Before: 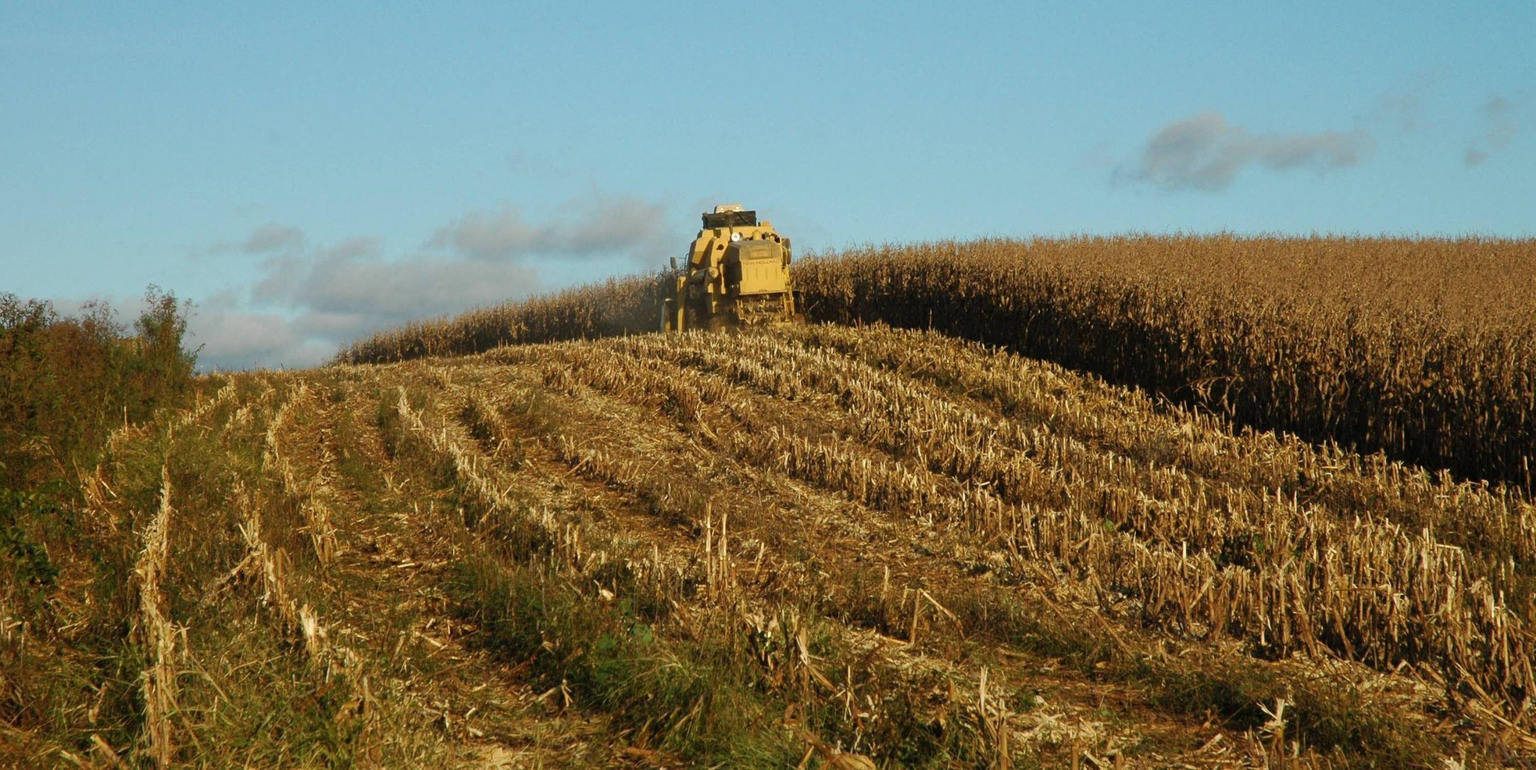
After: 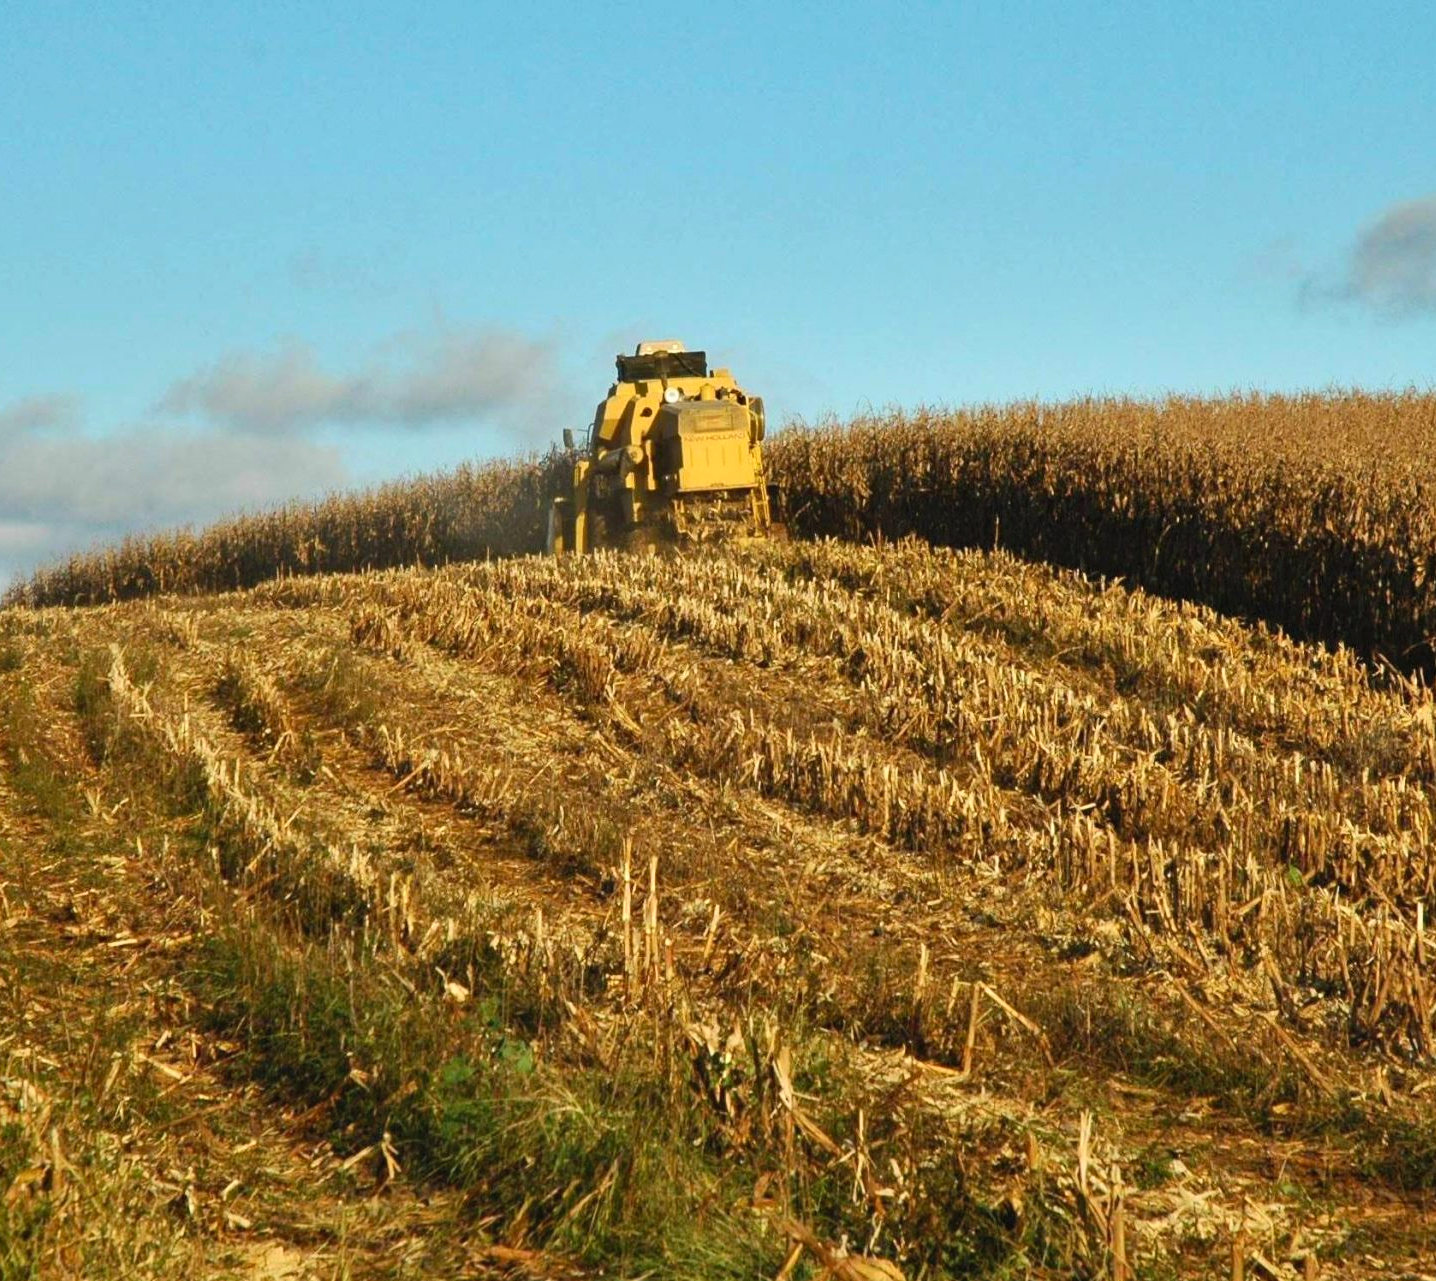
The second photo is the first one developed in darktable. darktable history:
shadows and highlights: low approximation 0.01, soften with gaussian
crop: left 21.674%, right 22.086%
contrast brightness saturation: contrast 0.2, brightness 0.16, saturation 0.22
